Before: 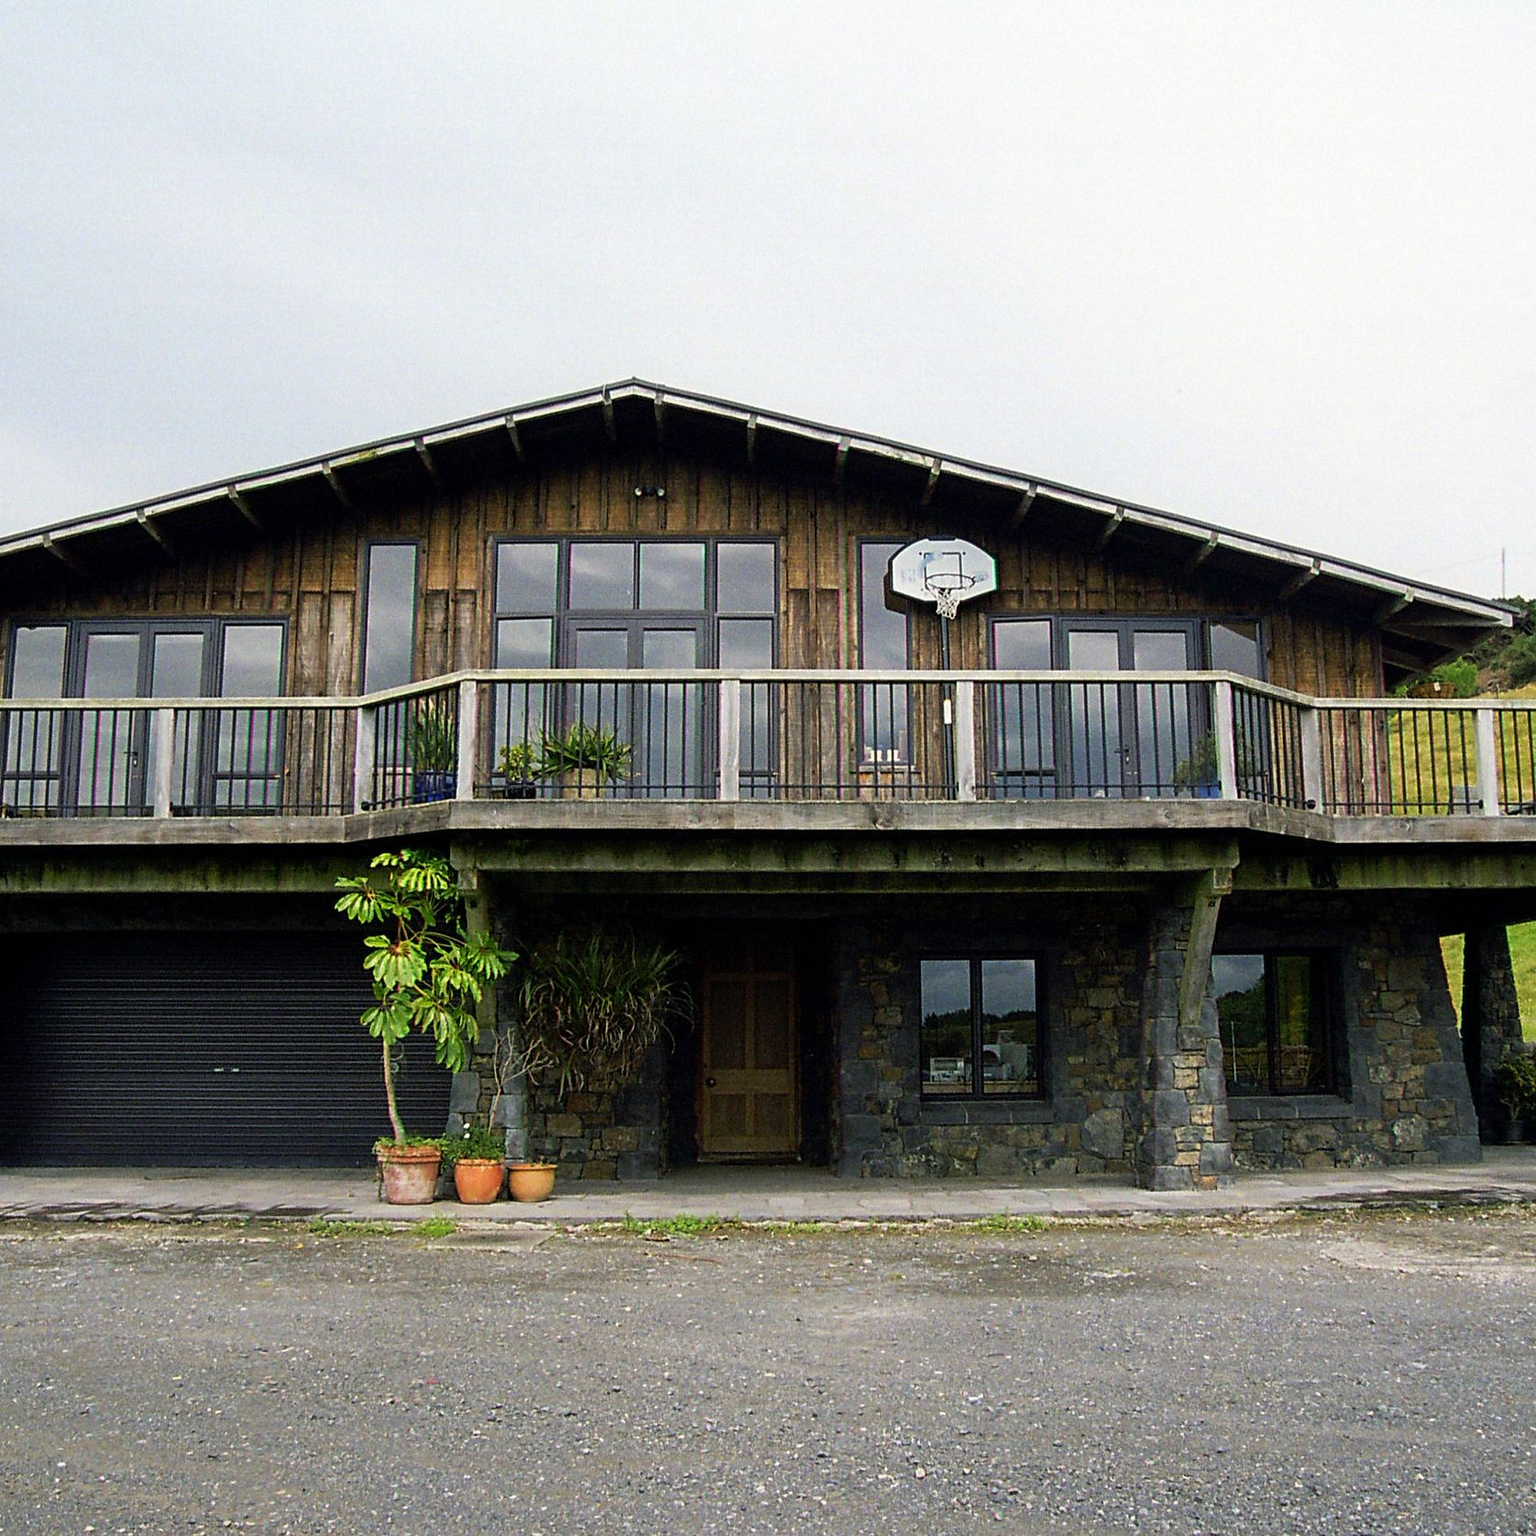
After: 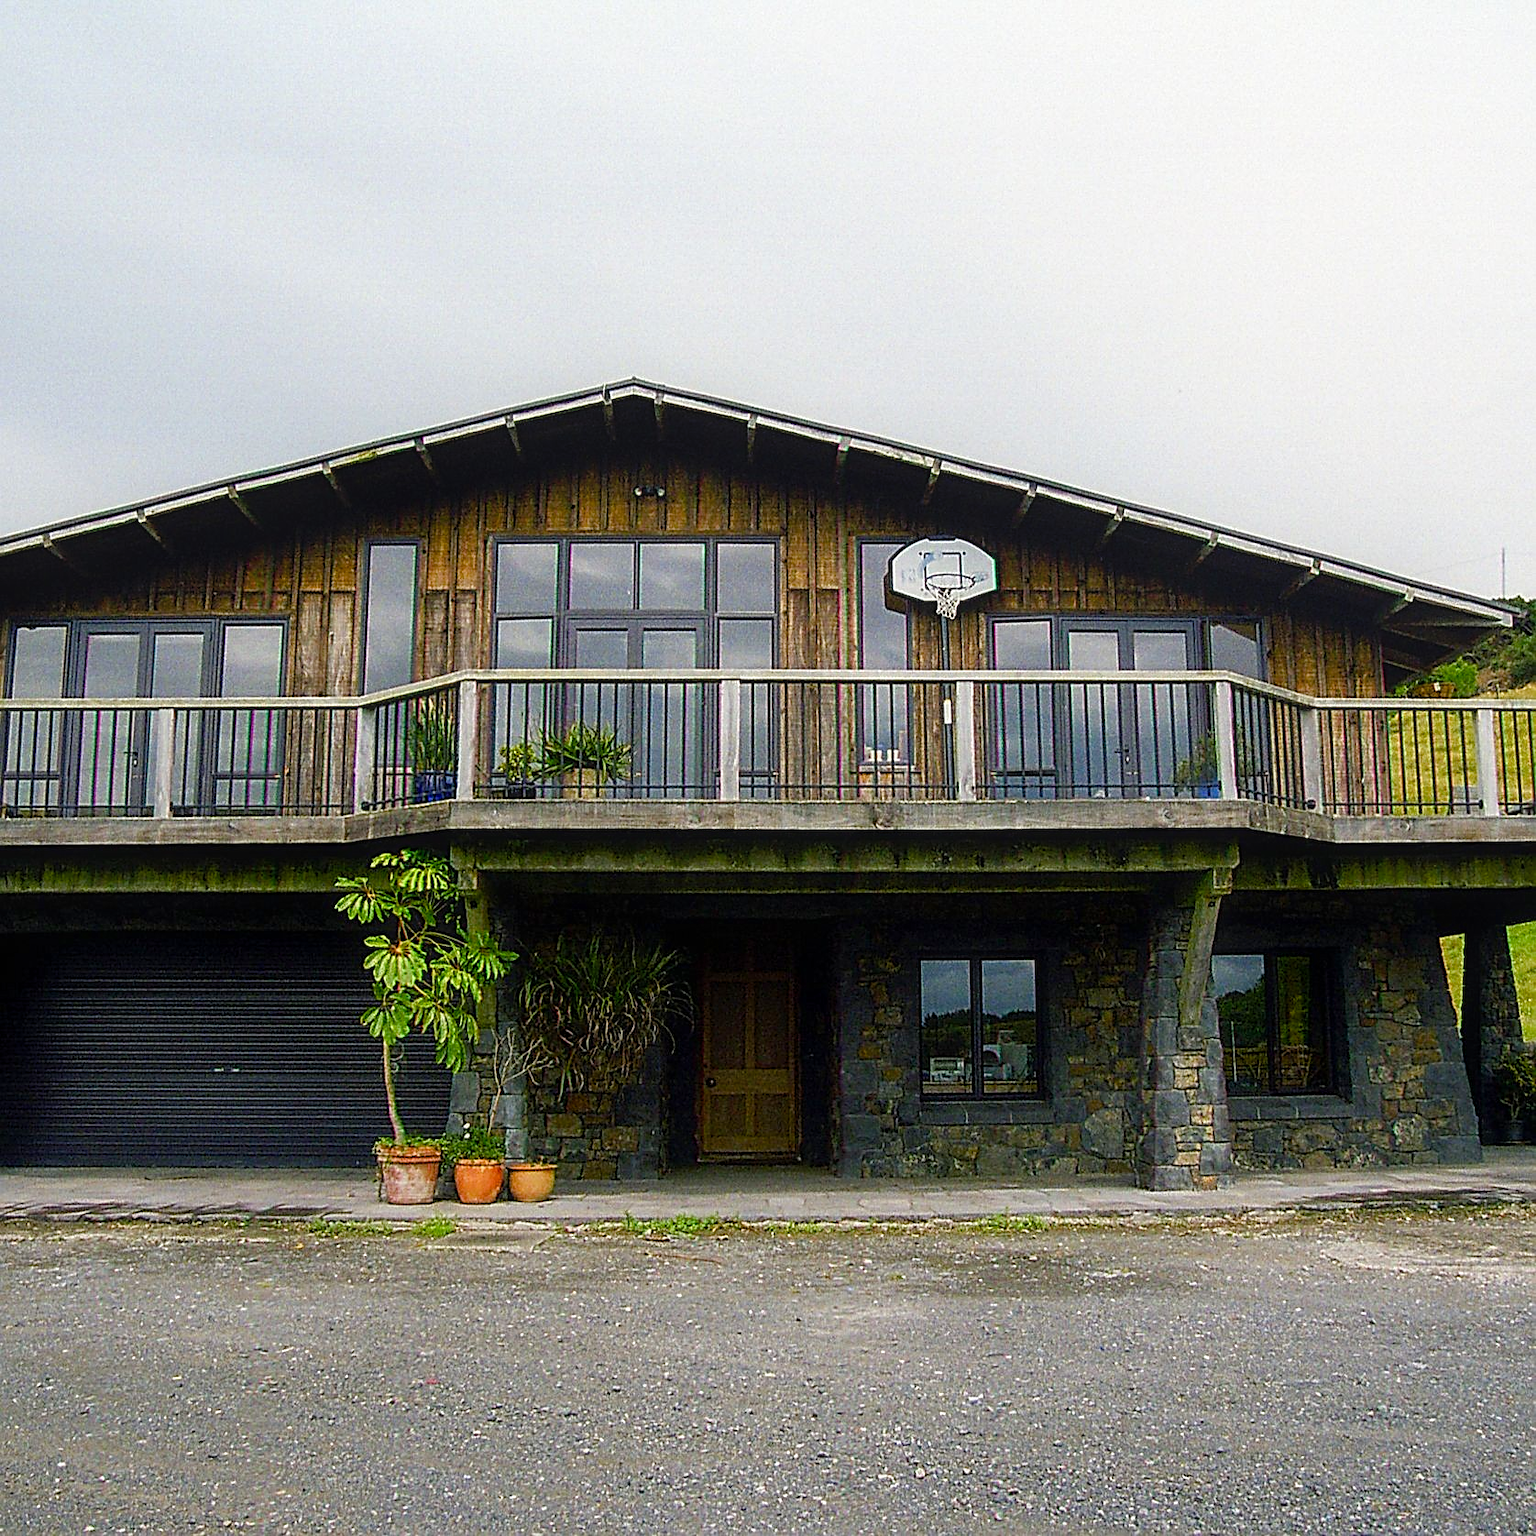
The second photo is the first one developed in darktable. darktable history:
local contrast: on, module defaults
contrast equalizer: y [[0.5, 0.486, 0.447, 0.446, 0.489, 0.5], [0.5 ×6], [0.5 ×6], [0 ×6], [0 ×6]]
color balance rgb: perceptual saturation grading › global saturation 20%, perceptual saturation grading › highlights -25%, perceptual saturation grading › shadows 50%
sharpen: on, module defaults
